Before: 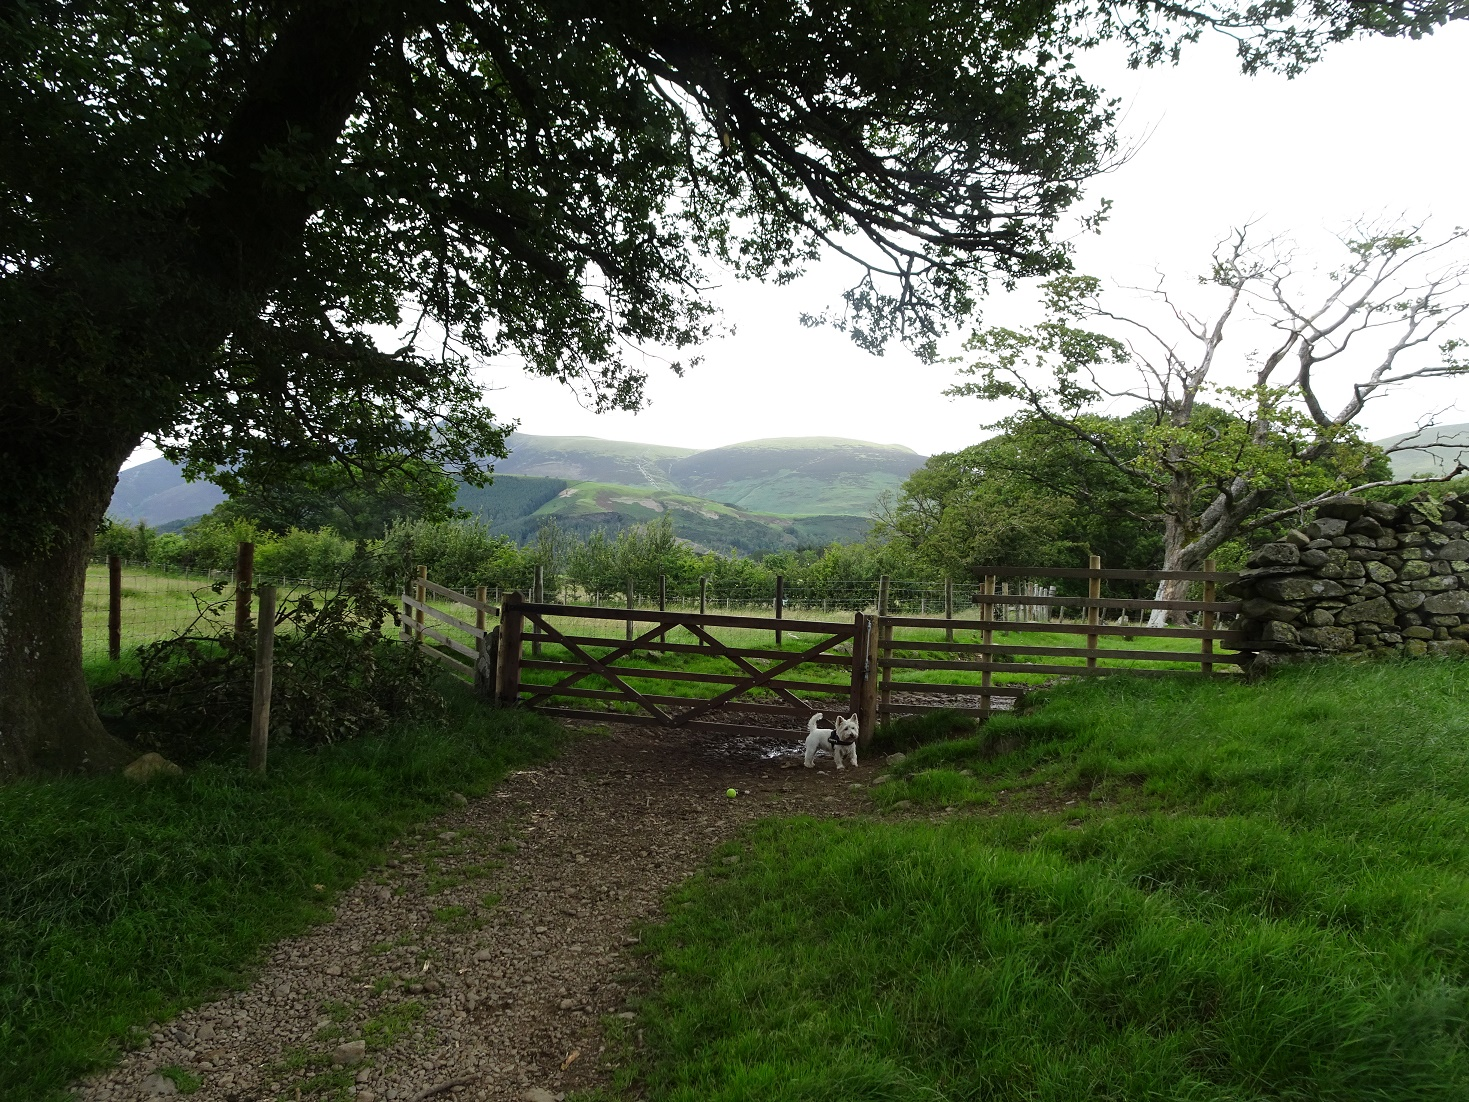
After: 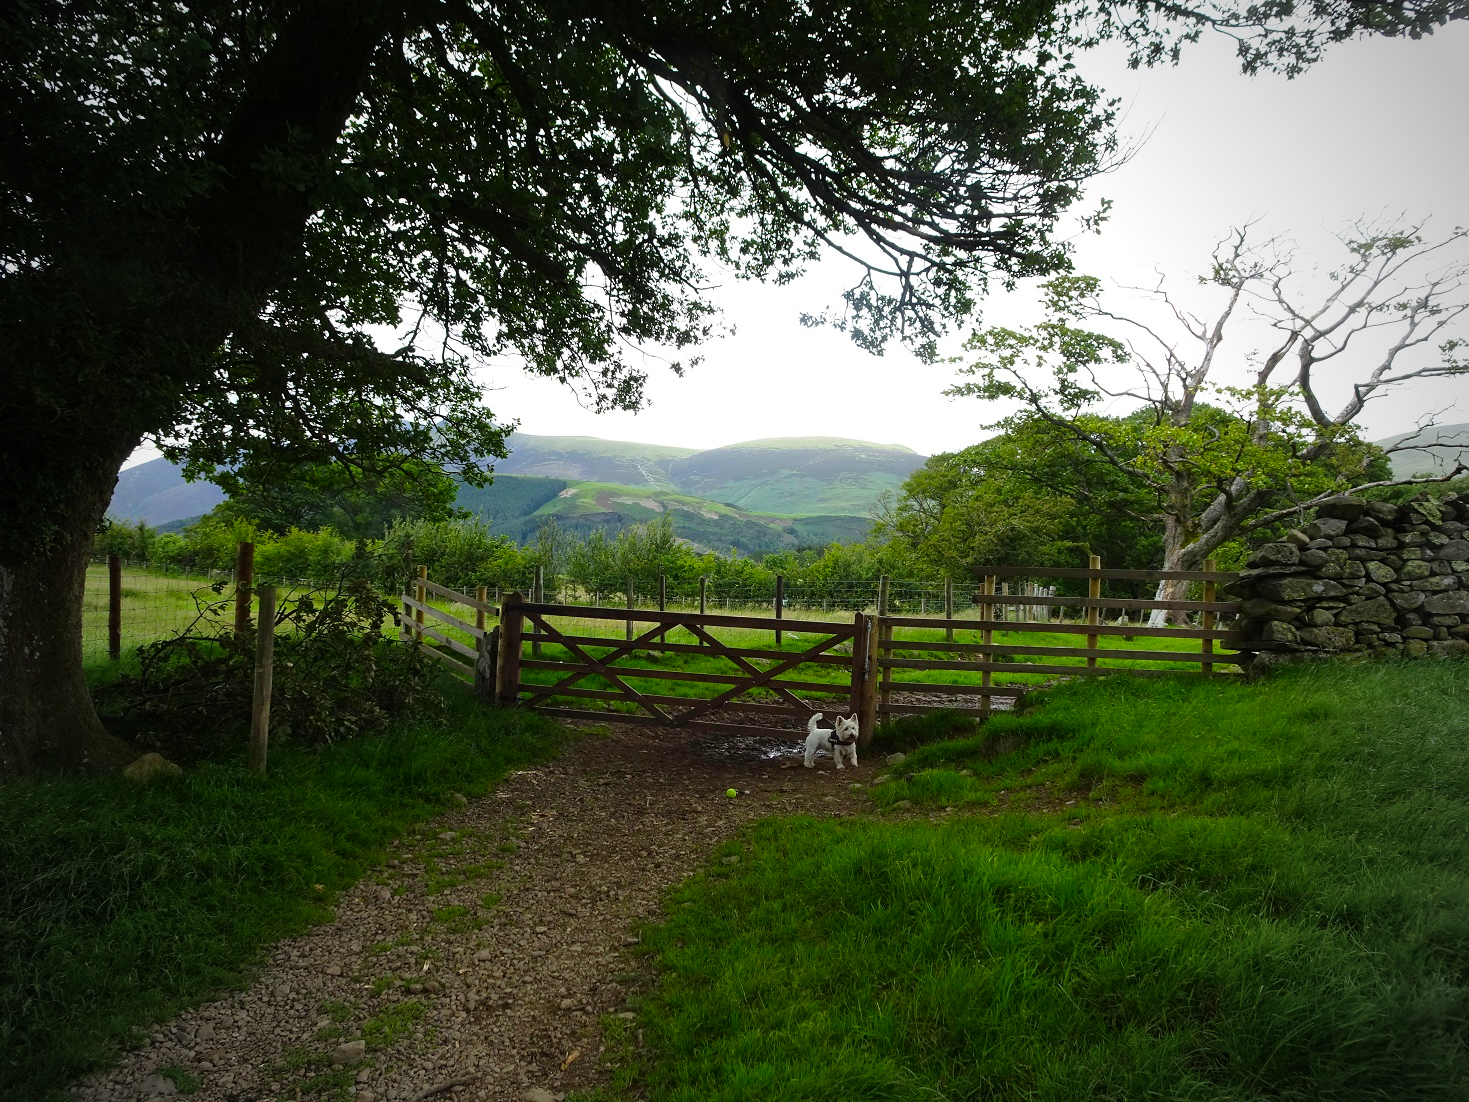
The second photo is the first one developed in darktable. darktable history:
color balance rgb: perceptual saturation grading › global saturation 29.973%, global vibrance 20%
vignetting: fall-off start 67.27%, width/height ratio 1.008
